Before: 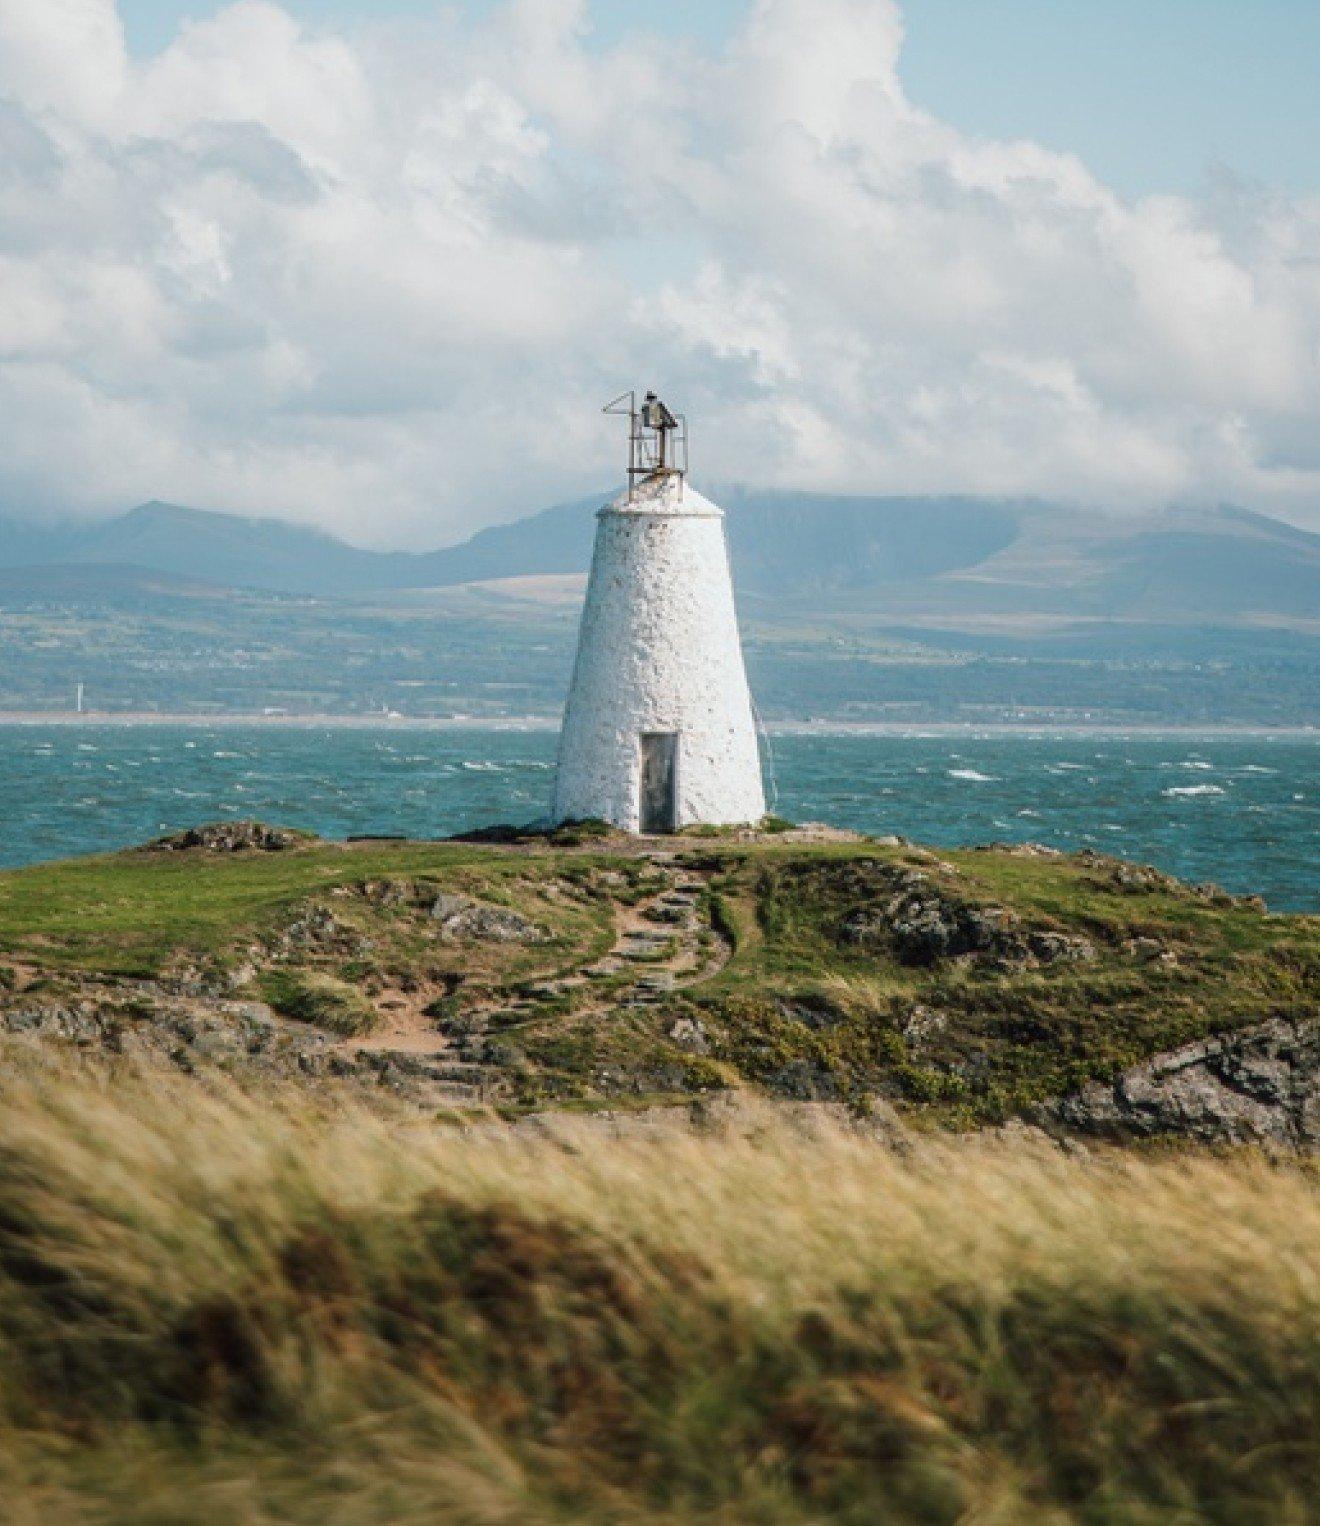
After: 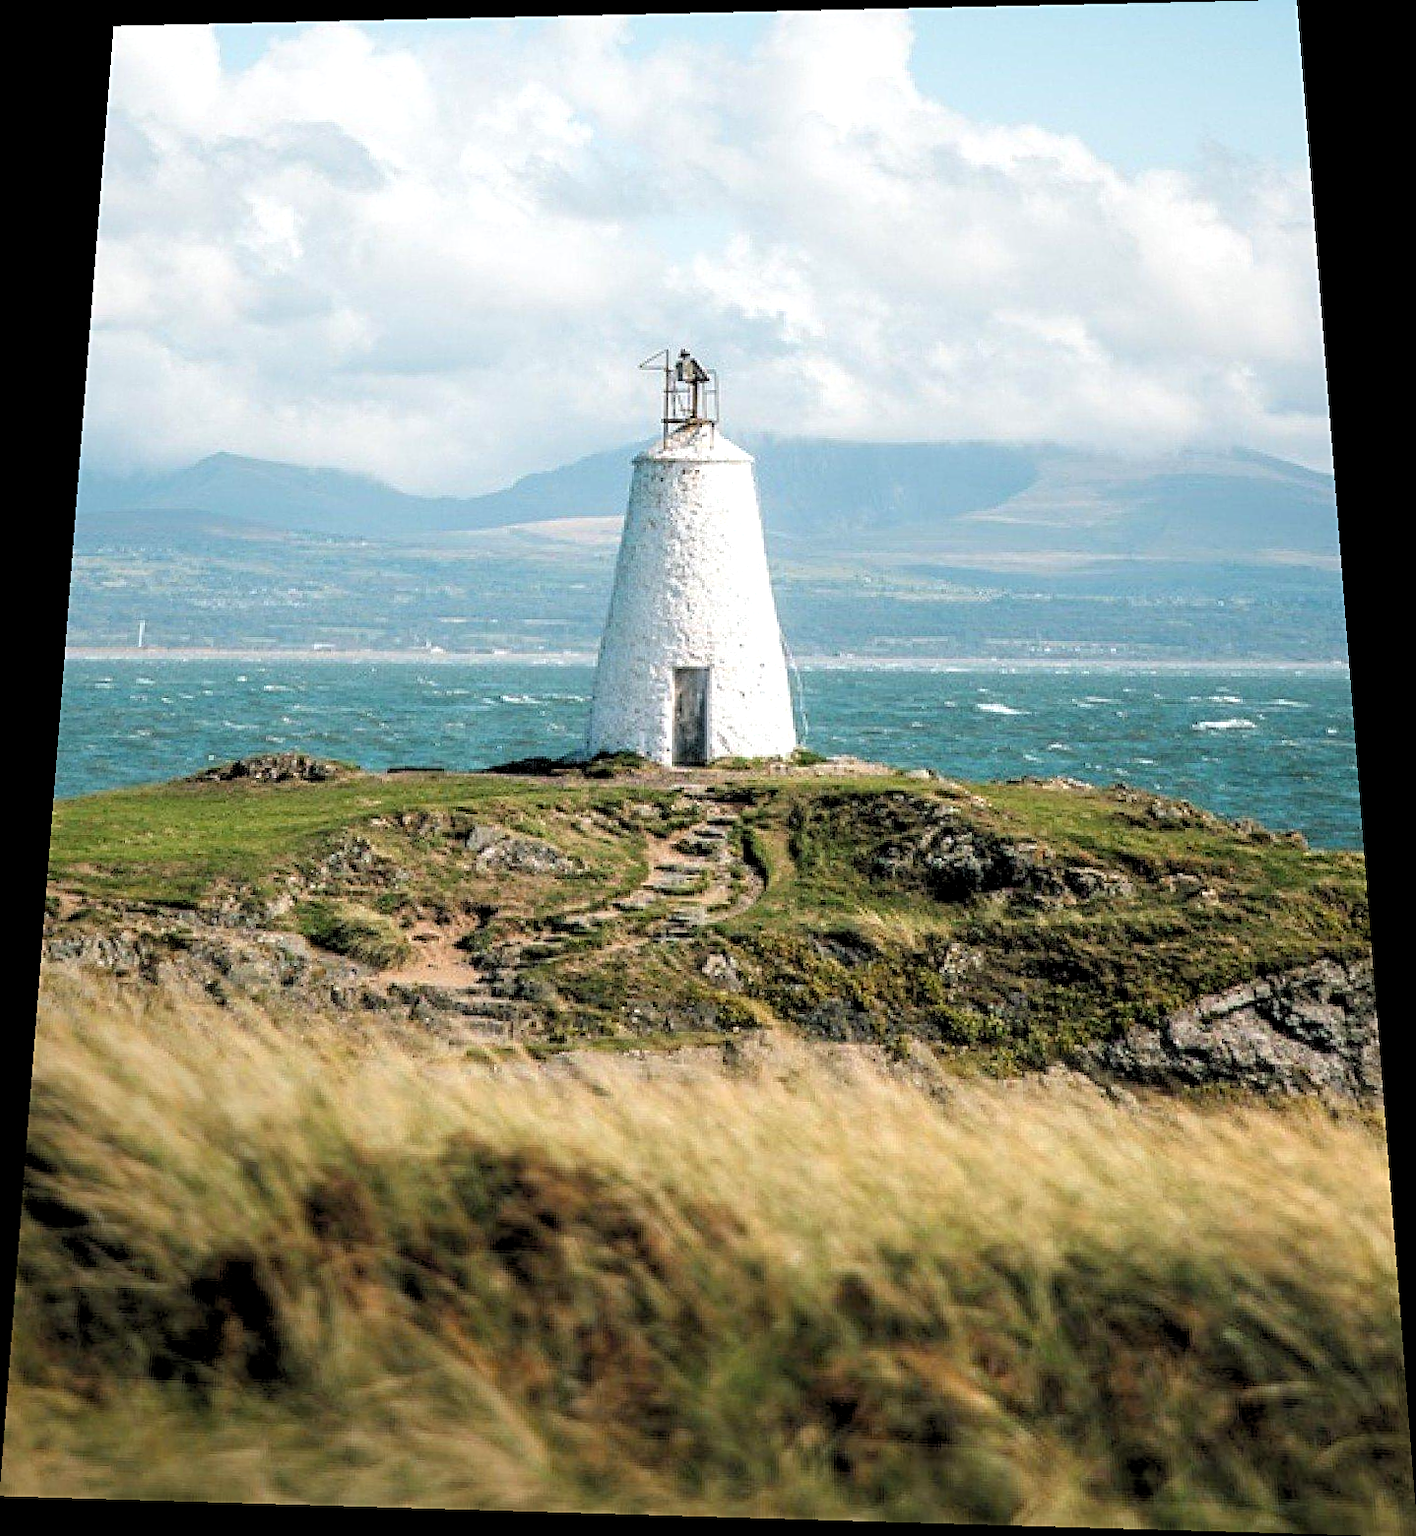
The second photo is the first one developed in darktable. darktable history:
rgb levels: levels [[0.013, 0.434, 0.89], [0, 0.5, 1], [0, 0.5, 1]]
exposure: black level correction 0, exposure 0.3 EV, compensate highlight preservation false
rotate and perspective: rotation 0.128°, lens shift (vertical) -0.181, lens shift (horizontal) -0.044, shear 0.001, automatic cropping off
sharpen: on, module defaults
